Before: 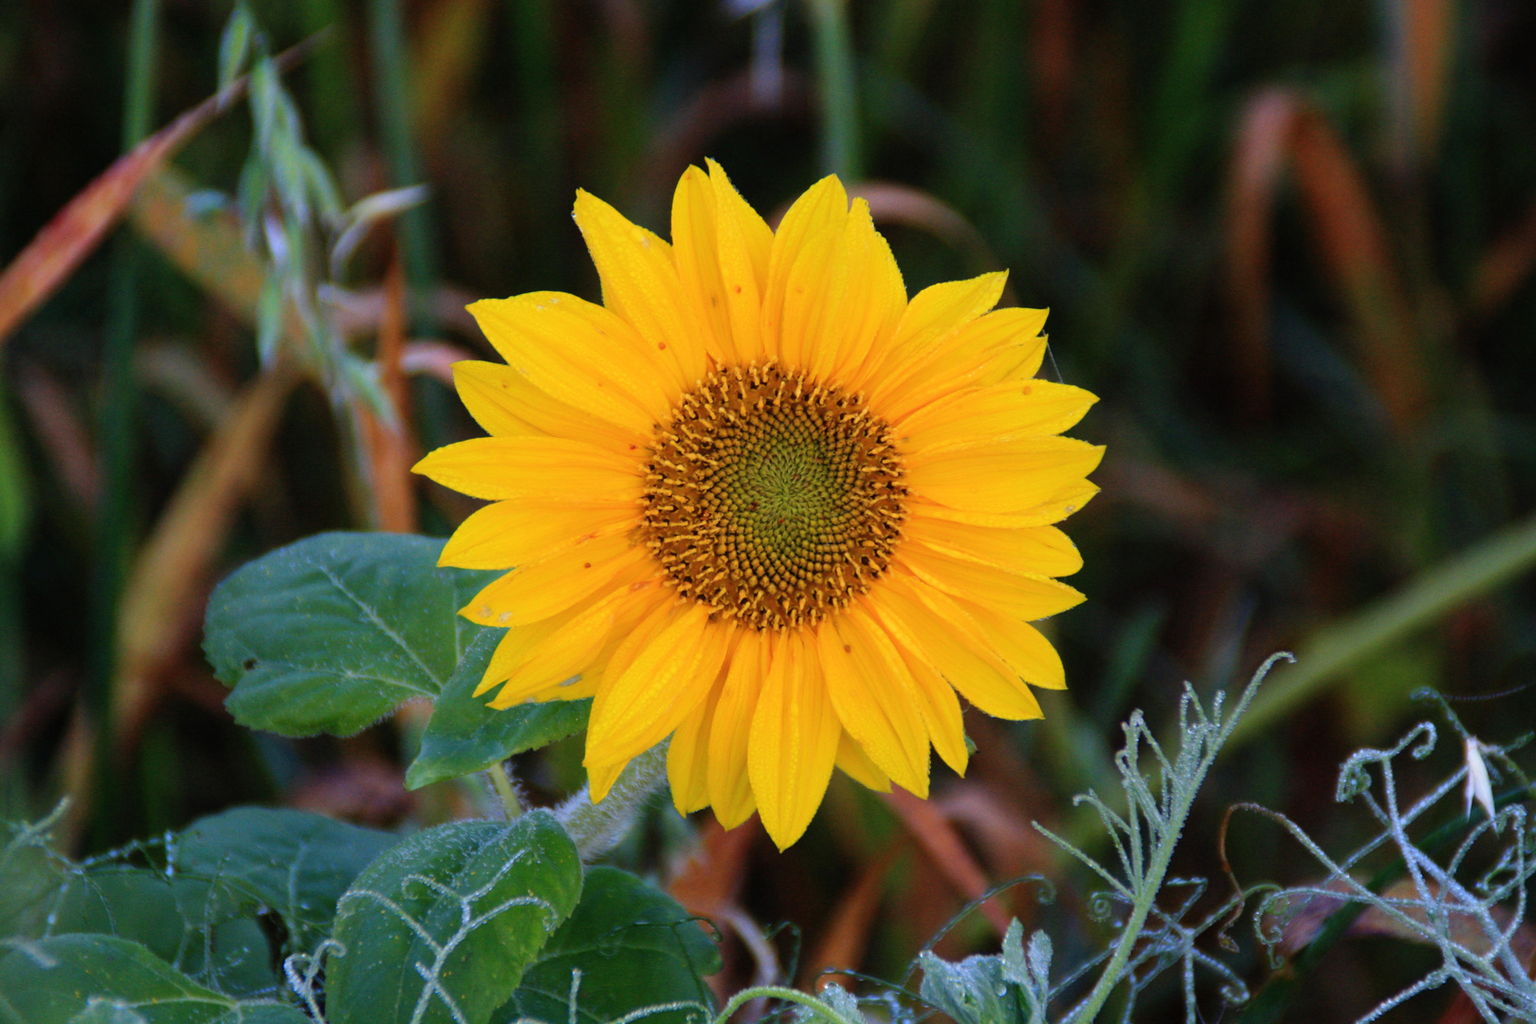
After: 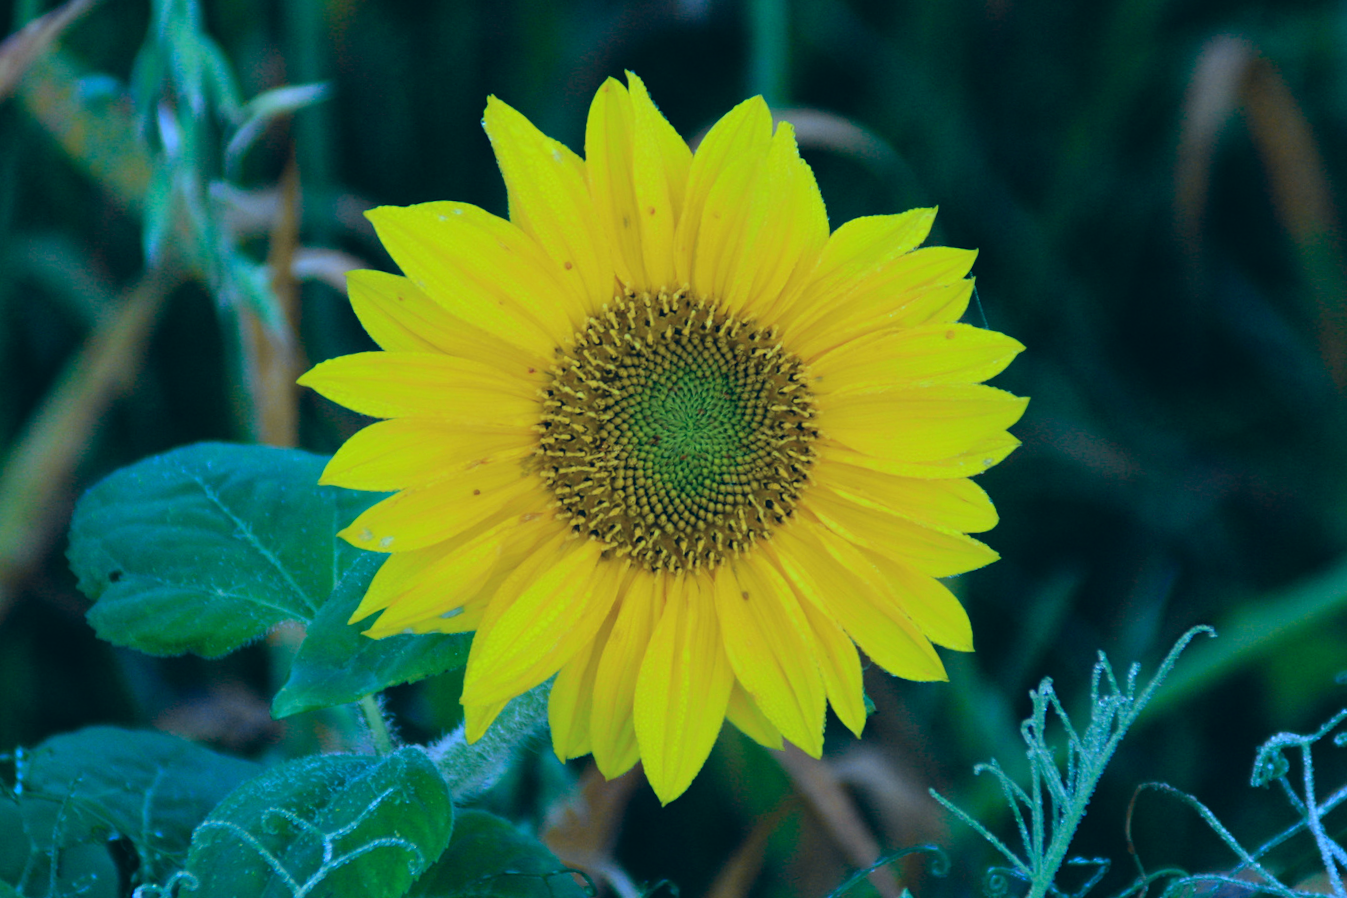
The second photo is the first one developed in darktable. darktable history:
crop and rotate: angle -3.27°, left 5.211%, top 5.211%, right 4.607%, bottom 4.607%
color correction: highlights a* -20.08, highlights b* 9.8, shadows a* -20.4, shadows b* -10.76
white balance: red 0.871, blue 1.249
tone curve: curves: ch0 [(0, 0) (0.822, 0.825) (0.994, 0.955)]; ch1 [(0, 0) (0.226, 0.261) (0.383, 0.397) (0.46, 0.46) (0.498, 0.501) (0.524, 0.543) (0.578, 0.575) (1, 1)]; ch2 [(0, 0) (0.438, 0.456) (0.5, 0.495) (0.547, 0.515) (0.597, 0.58) (0.629, 0.603) (1, 1)], color space Lab, independent channels, preserve colors none
